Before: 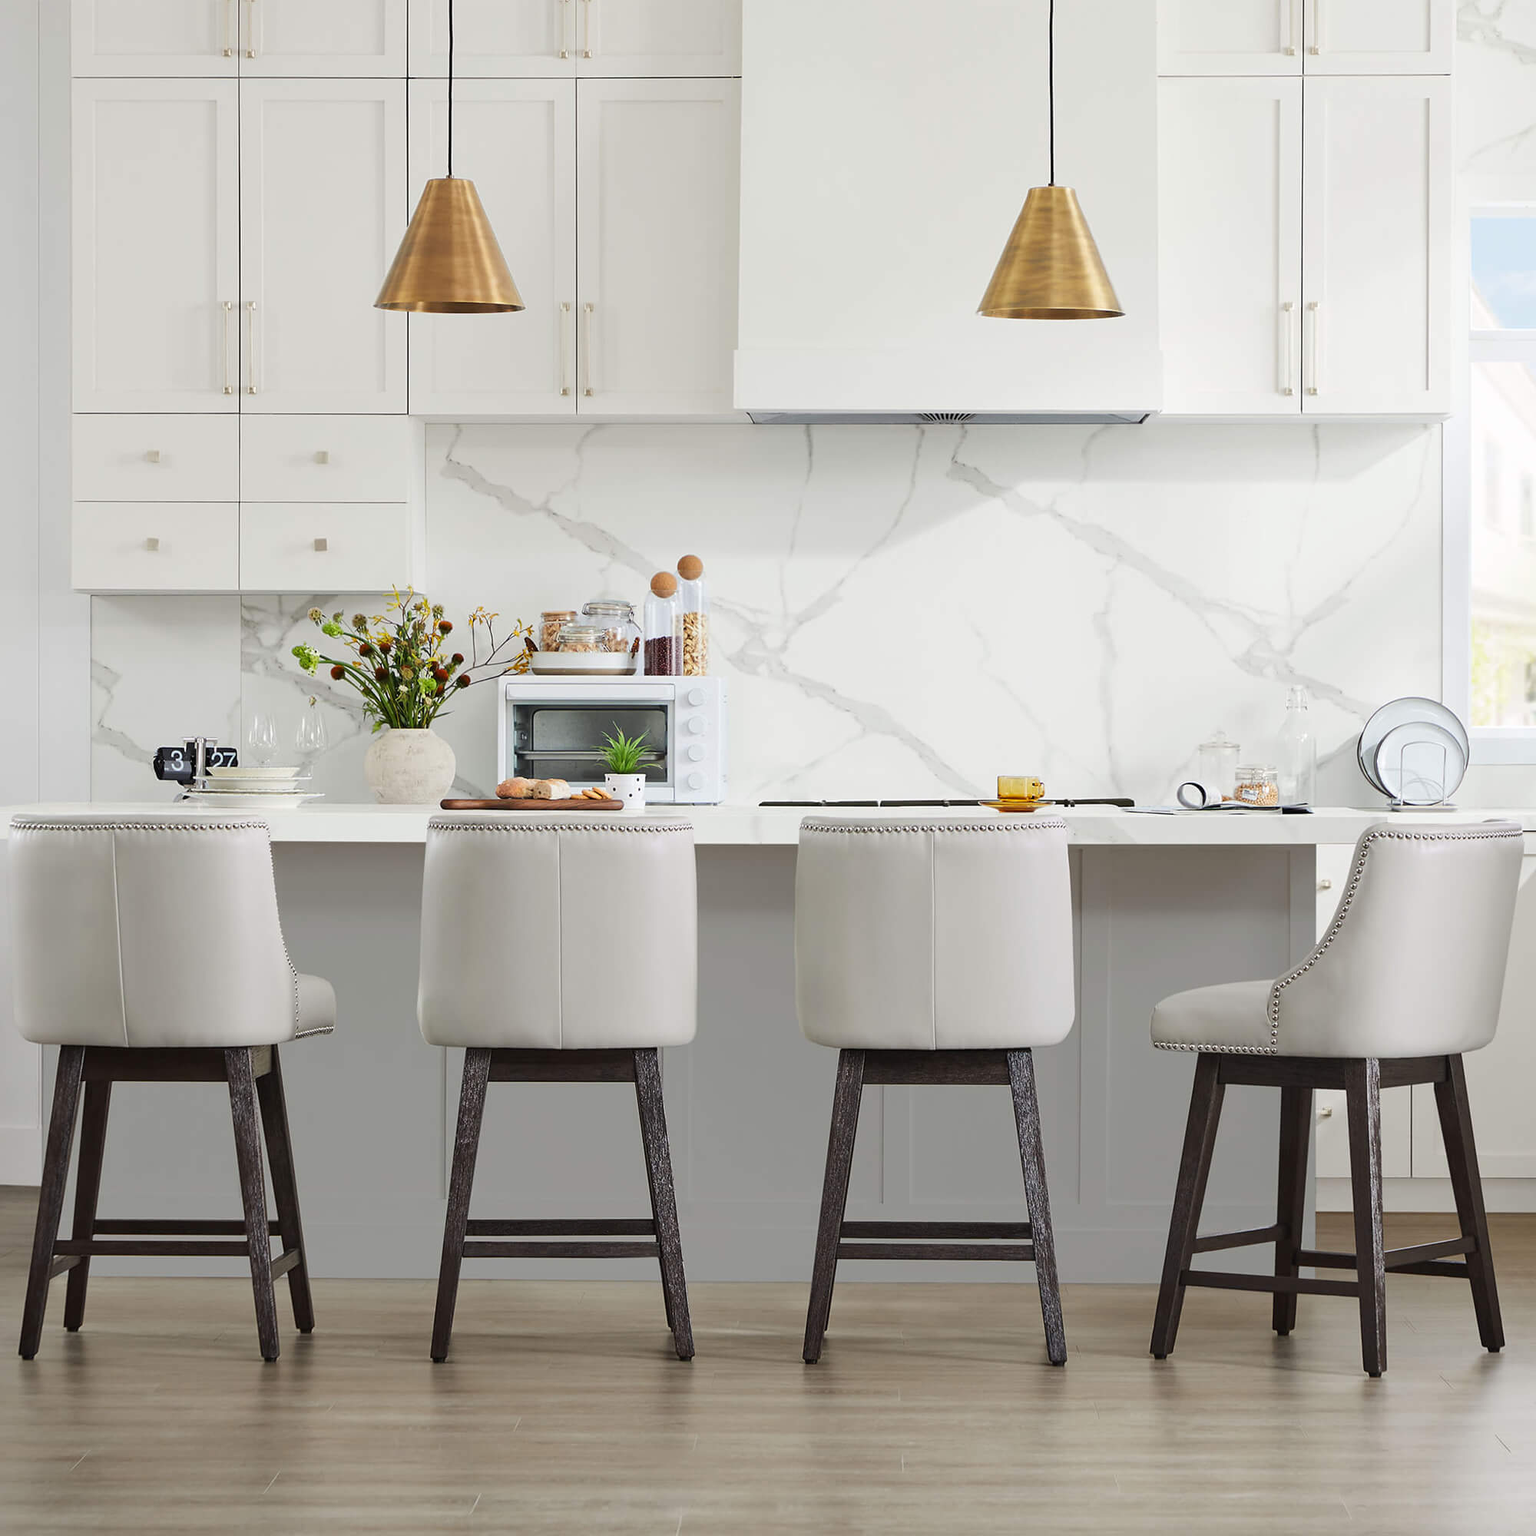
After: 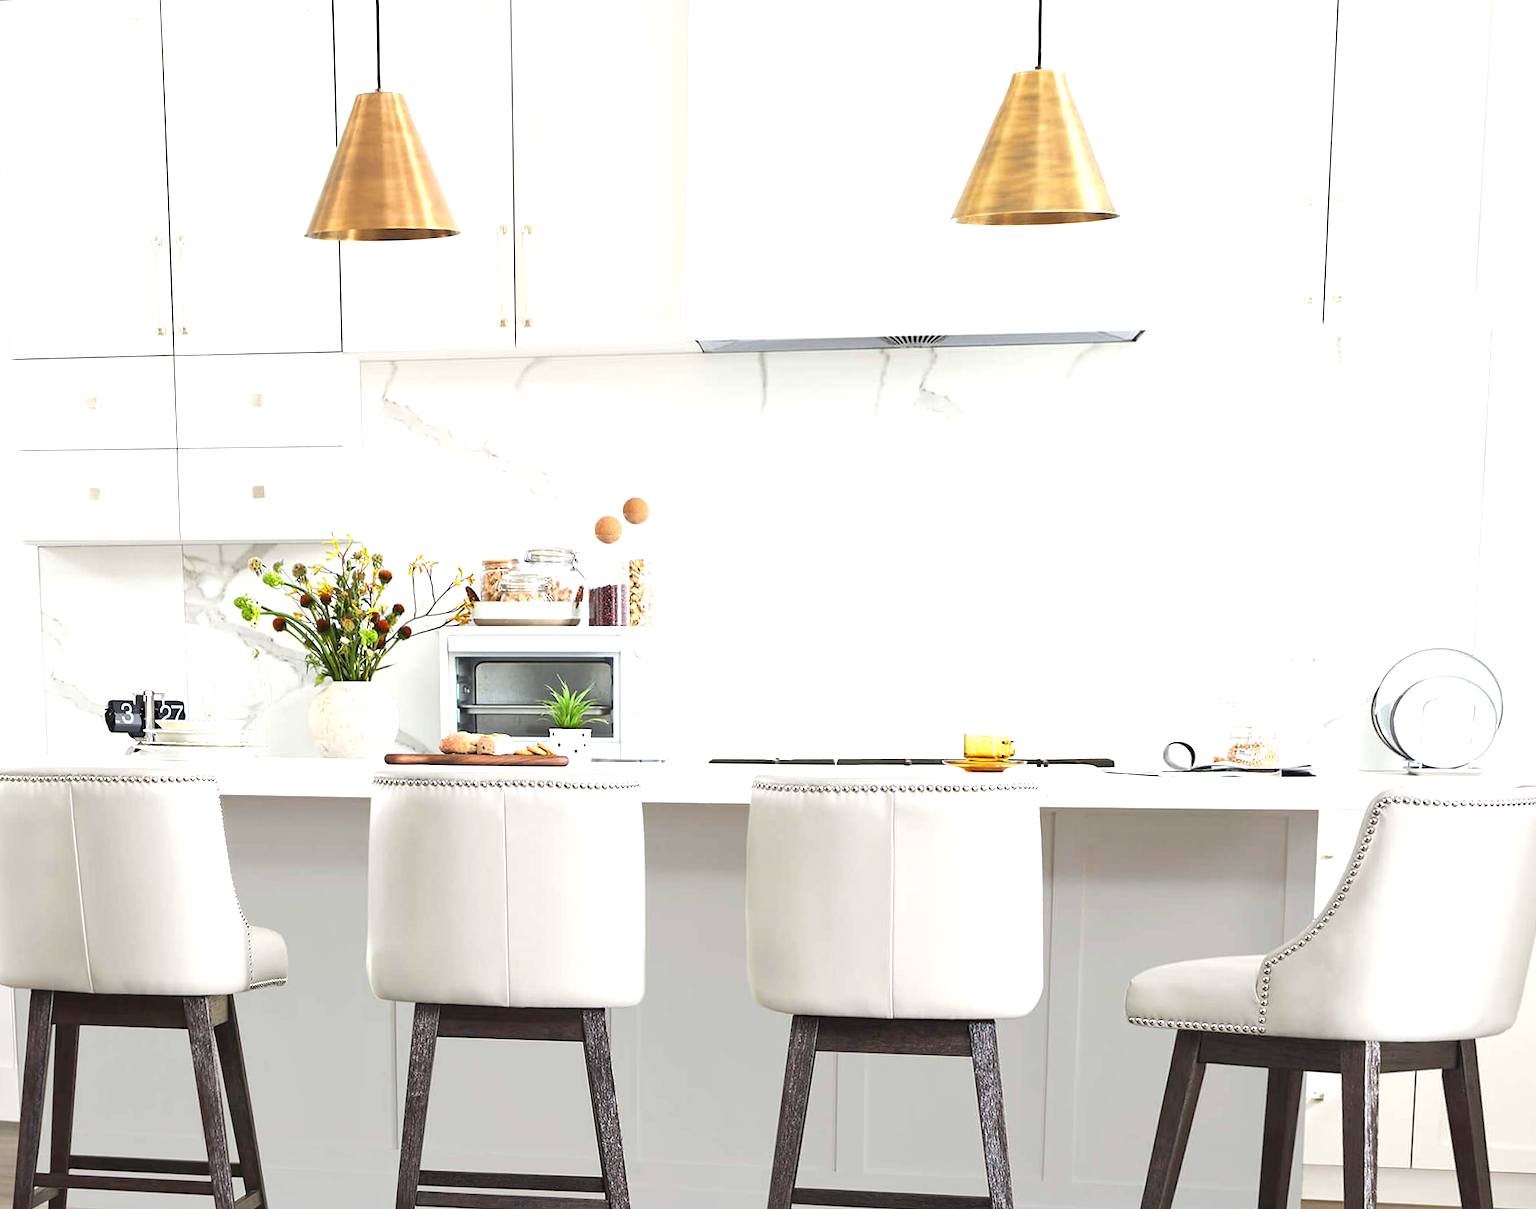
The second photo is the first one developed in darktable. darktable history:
rotate and perspective: rotation 0.062°, lens shift (vertical) 0.115, lens shift (horizontal) -0.133, crop left 0.047, crop right 0.94, crop top 0.061, crop bottom 0.94
crop and rotate: top 5.667%, bottom 14.937%
tone equalizer: on, module defaults
exposure: black level correction 0, exposure 0.953 EV, compensate exposure bias true, compensate highlight preservation false
